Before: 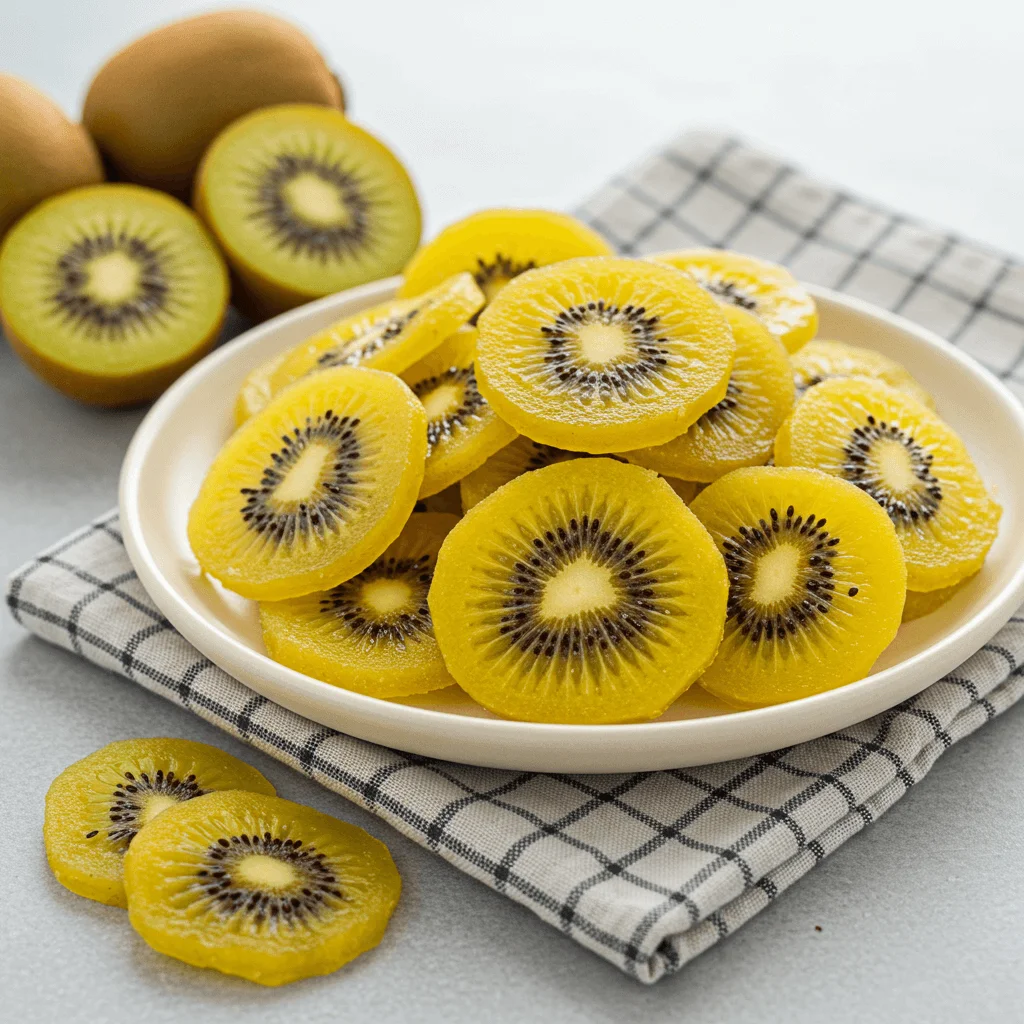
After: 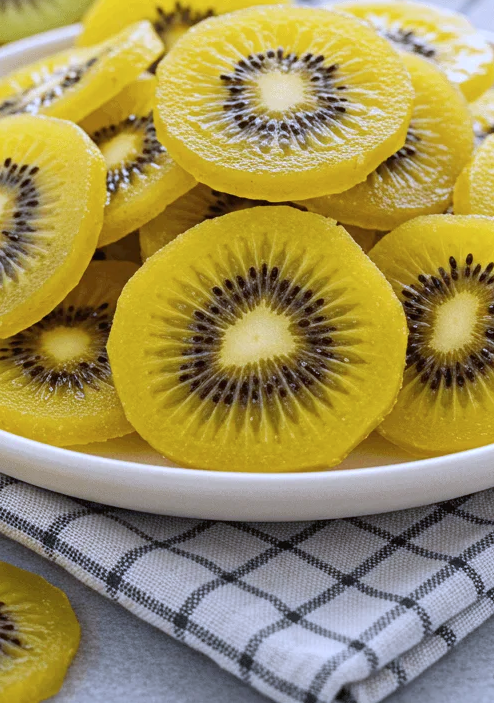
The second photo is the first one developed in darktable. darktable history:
color calibration: illuminant as shot in camera, x 0.358, y 0.373, temperature 4628.91 K
crop: left 31.379%, top 24.658%, right 20.326%, bottom 6.628%
white balance: red 0.967, blue 1.119, emerald 0.756
